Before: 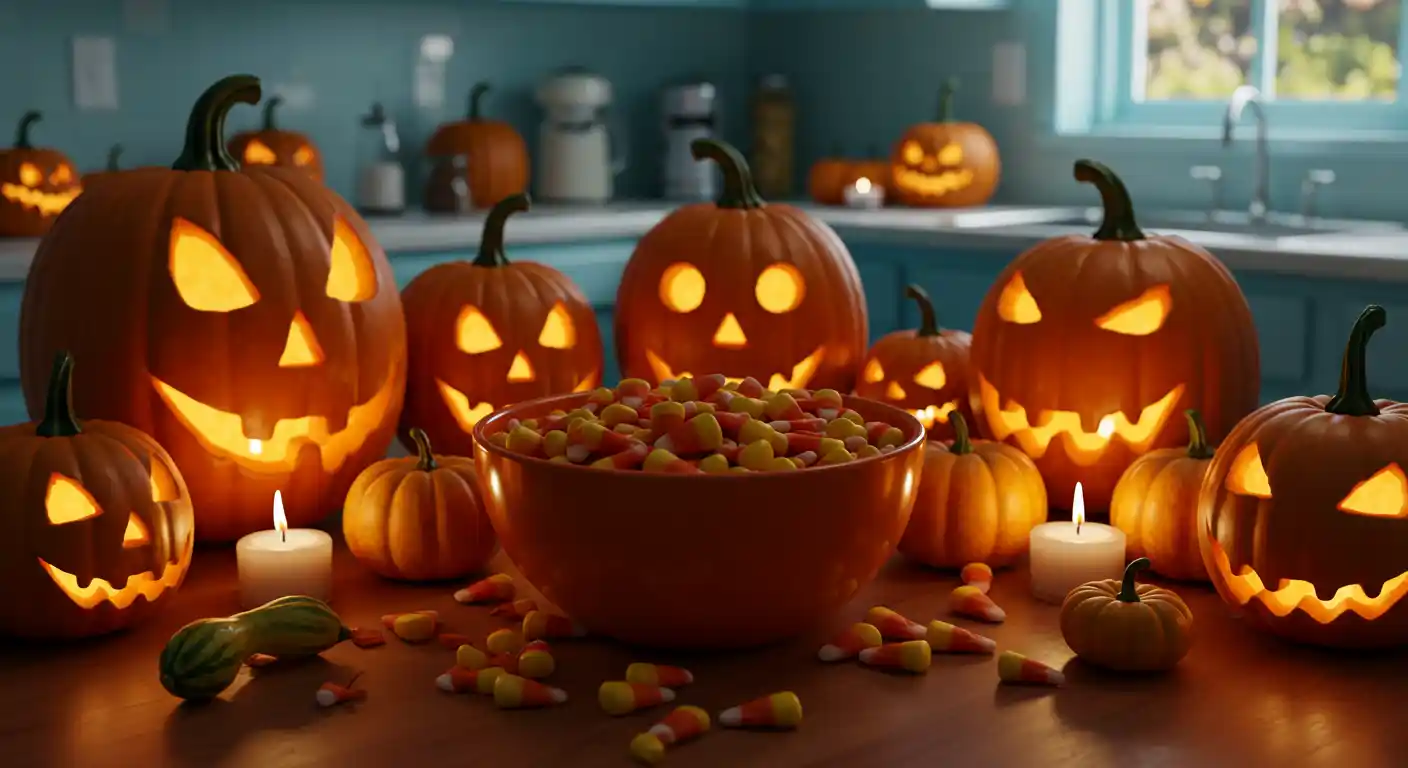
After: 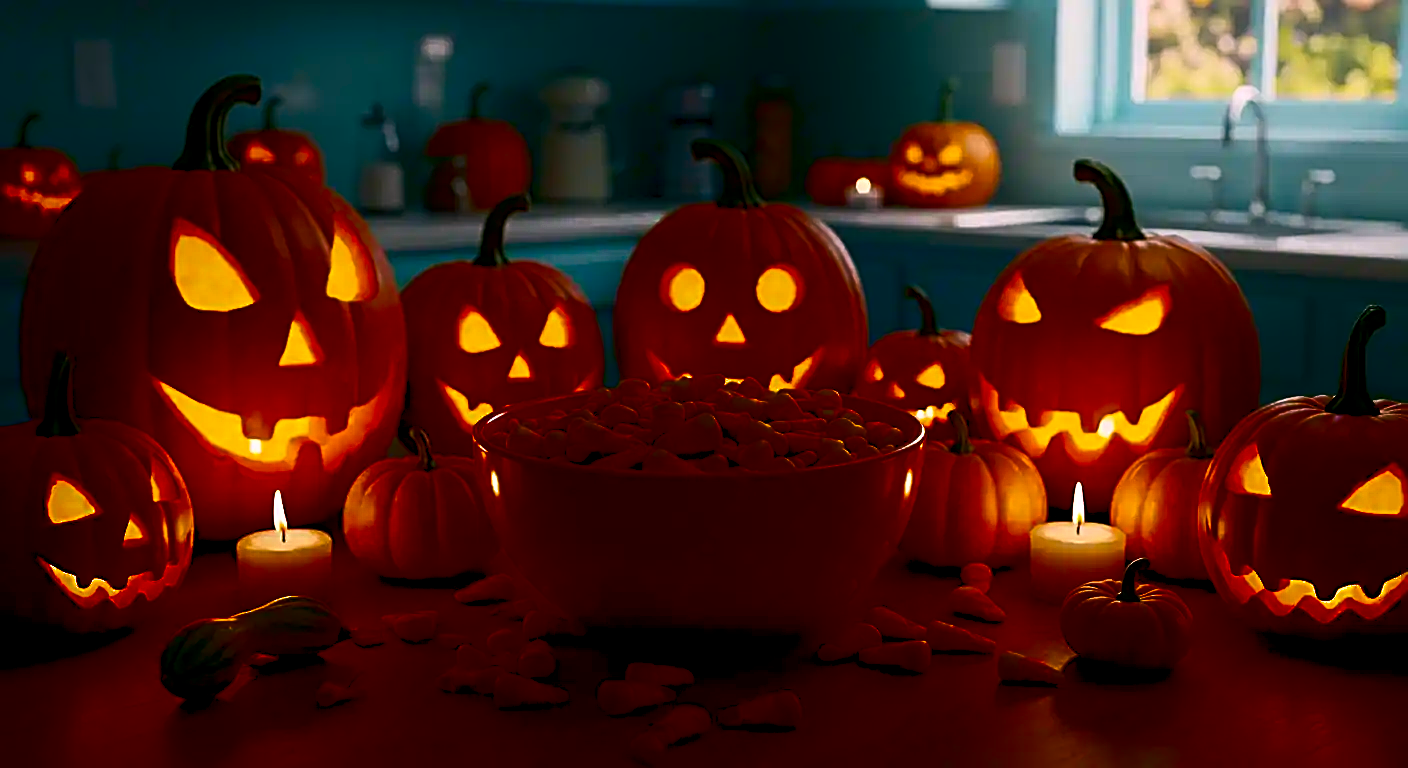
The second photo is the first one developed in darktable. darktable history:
shadows and highlights: shadows -88.03, highlights -35.45, shadows color adjustment 99.15%, highlights color adjustment 0%, soften with gaussian
contrast brightness saturation: contrast 0.13, brightness -0.05, saturation 0.16
color balance rgb: shadows lift › chroma 2%, shadows lift › hue 217.2°, power › chroma 0.25%, power › hue 60°, highlights gain › chroma 1.5%, highlights gain › hue 309.6°, global offset › luminance -0.5%, perceptual saturation grading › global saturation 15%, global vibrance 20%
color correction: highlights a* 3.84, highlights b* 5.07
sharpen: radius 2.676, amount 0.669
